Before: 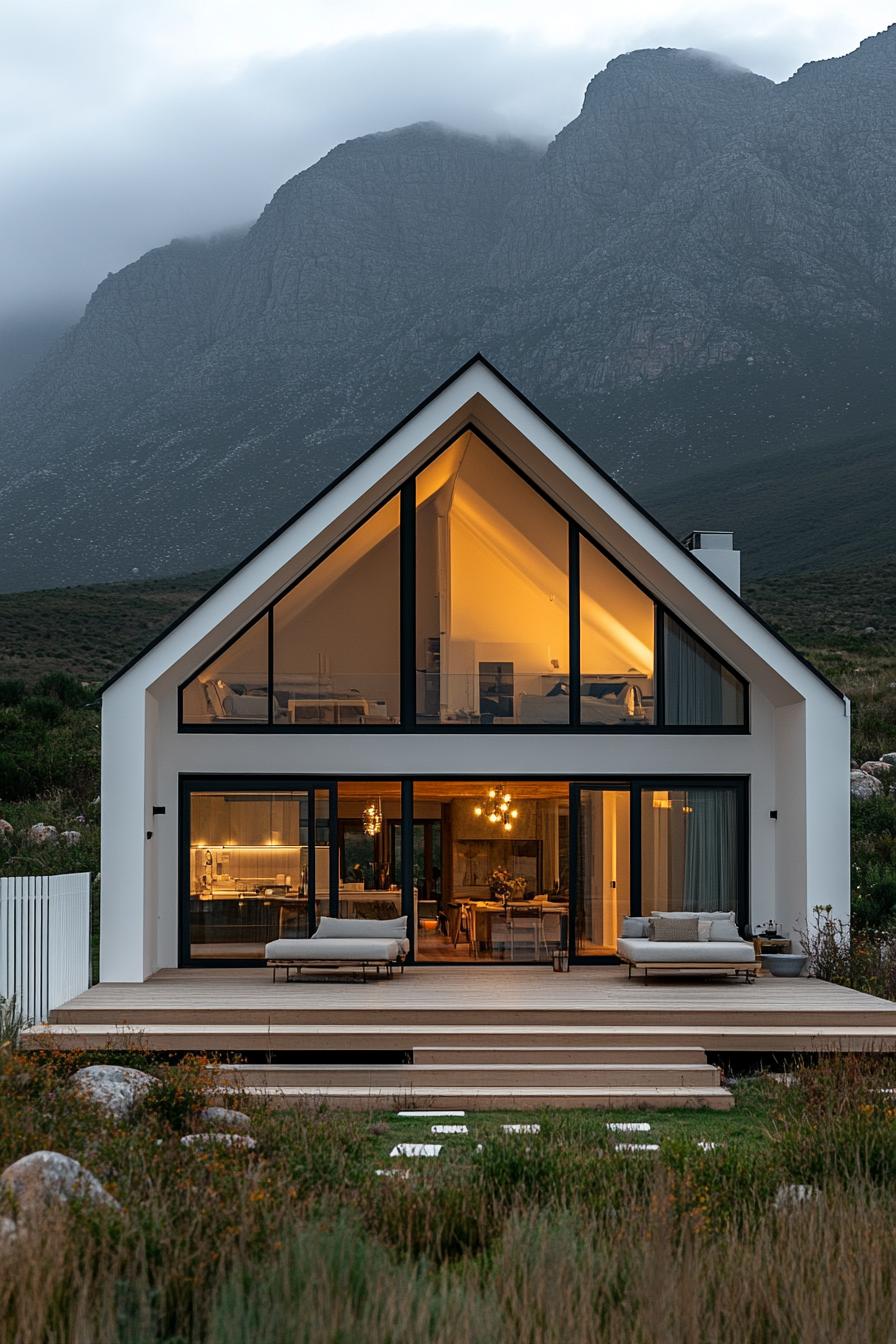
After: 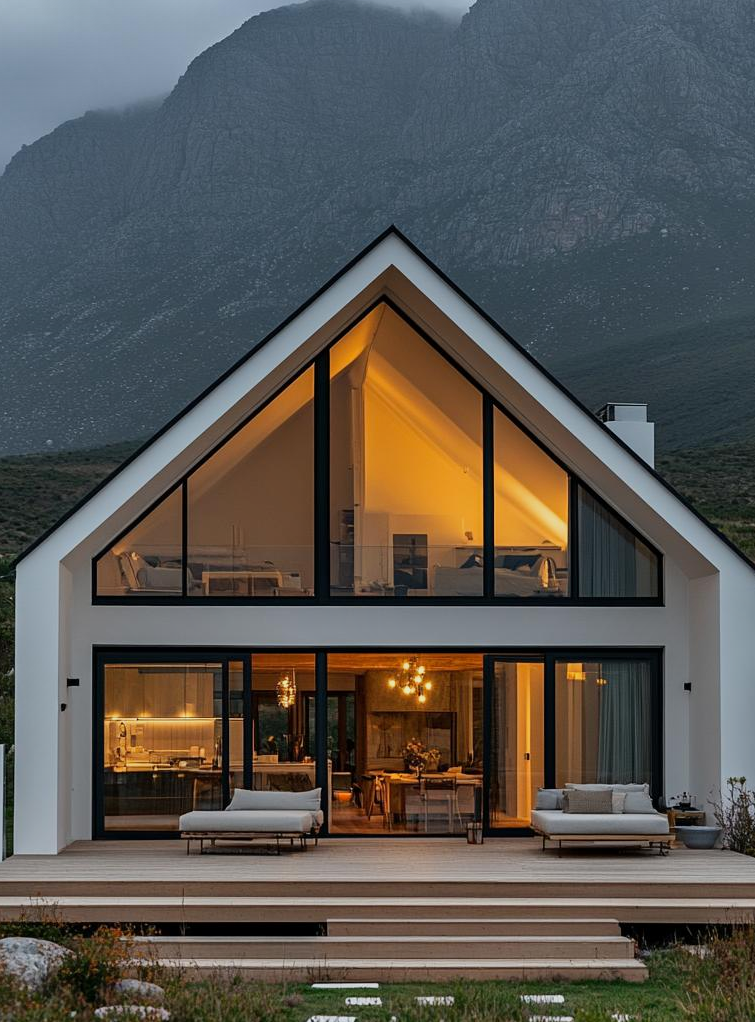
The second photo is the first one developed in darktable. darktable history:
crop and rotate: left 9.628%, top 9.584%, right 6.009%, bottom 14.33%
shadows and highlights: shadows 79.48, white point adjustment -9.06, highlights -61.31, soften with gaussian
